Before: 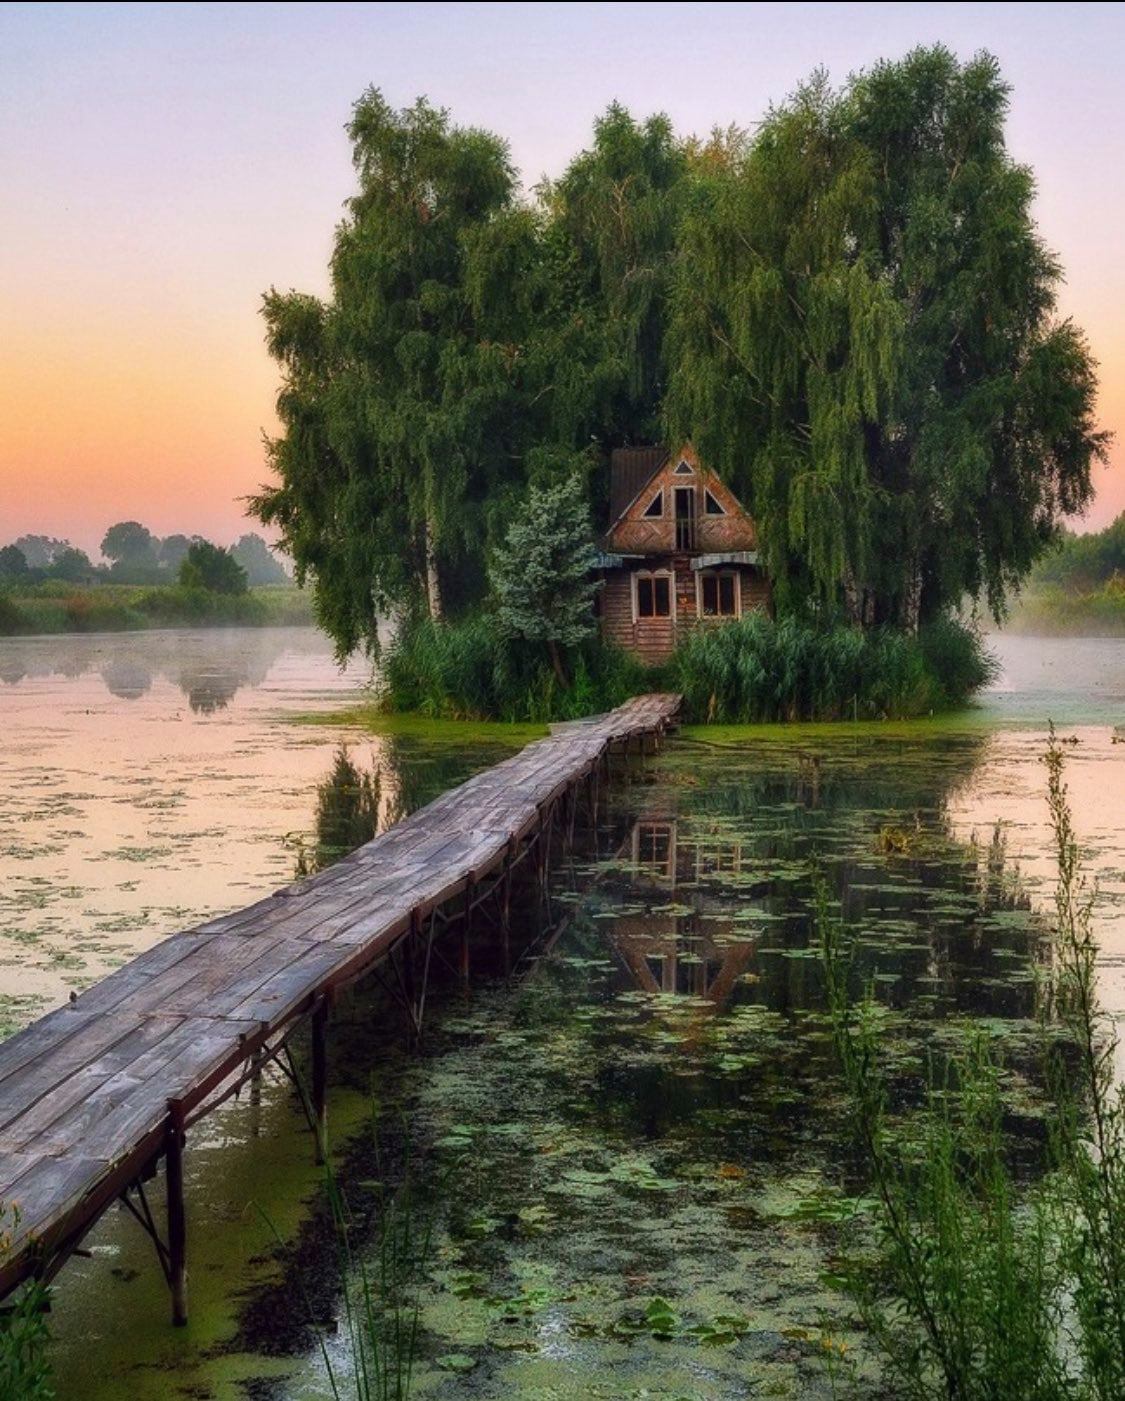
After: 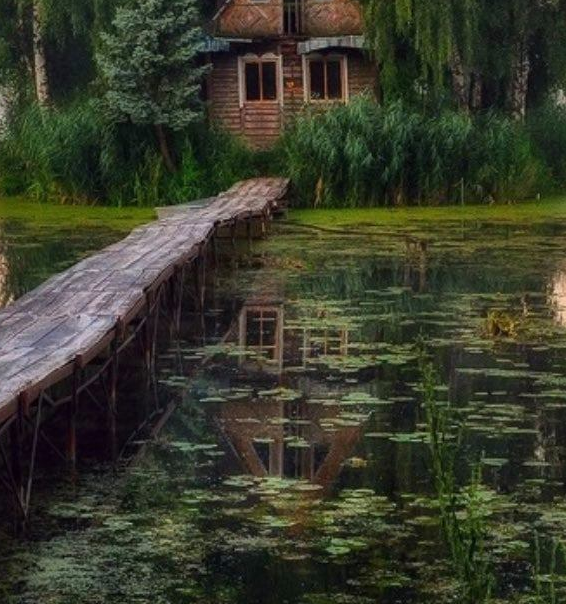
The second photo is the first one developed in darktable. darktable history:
crop: left 35.022%, top 36.861%, right 14.603%, bottom 20.013%
